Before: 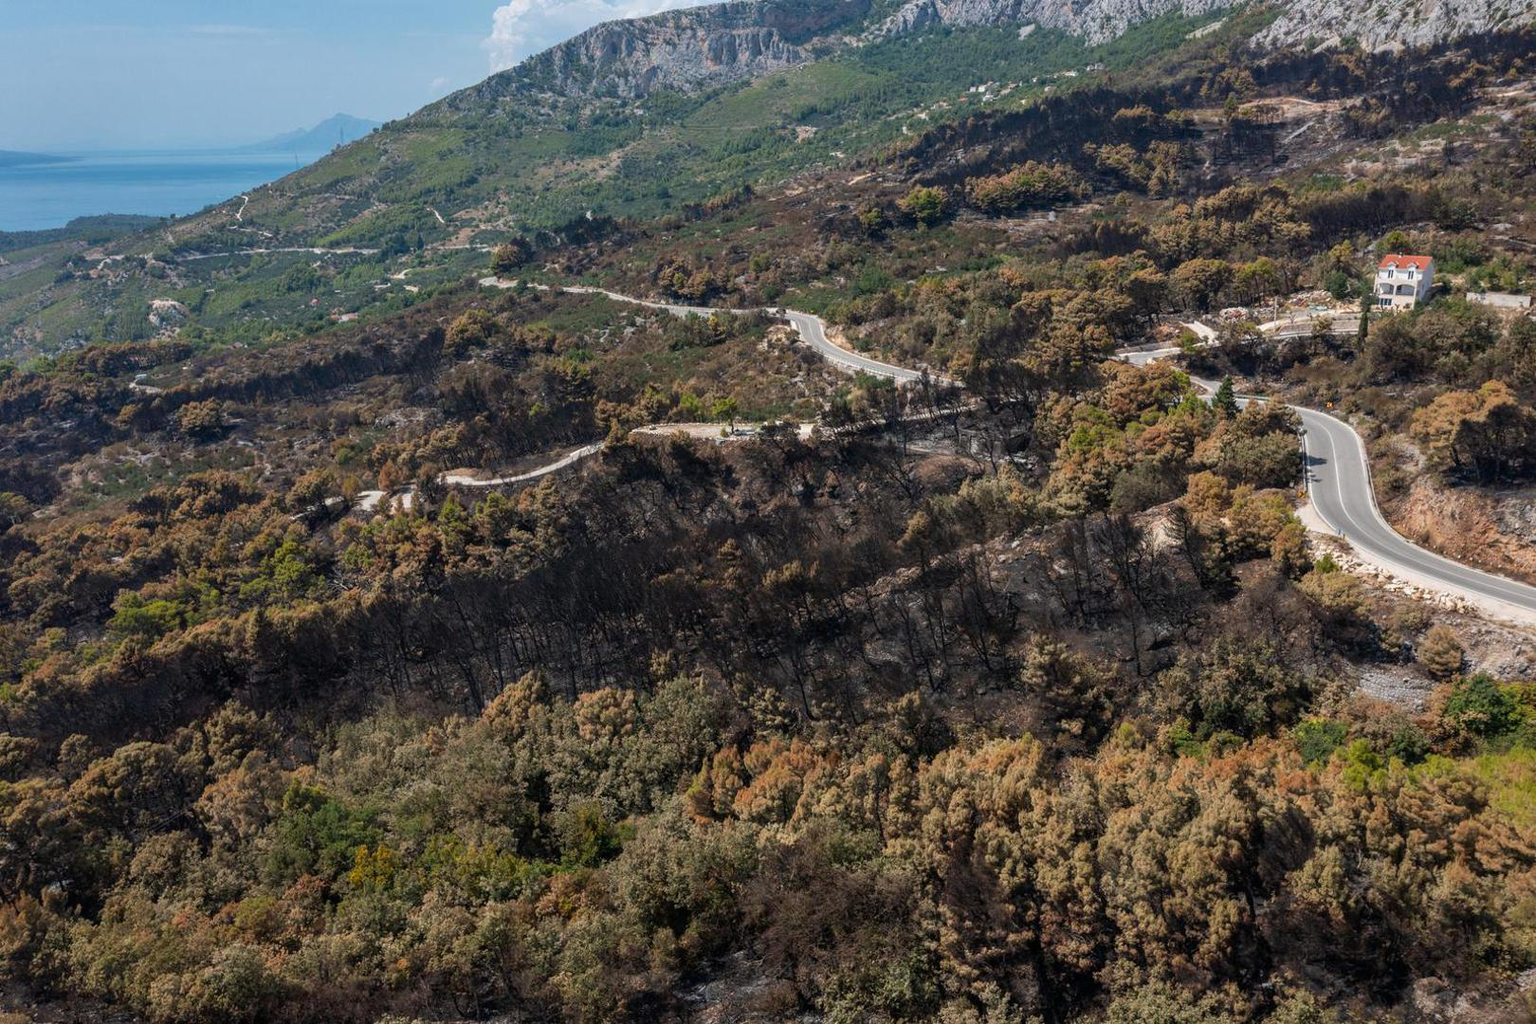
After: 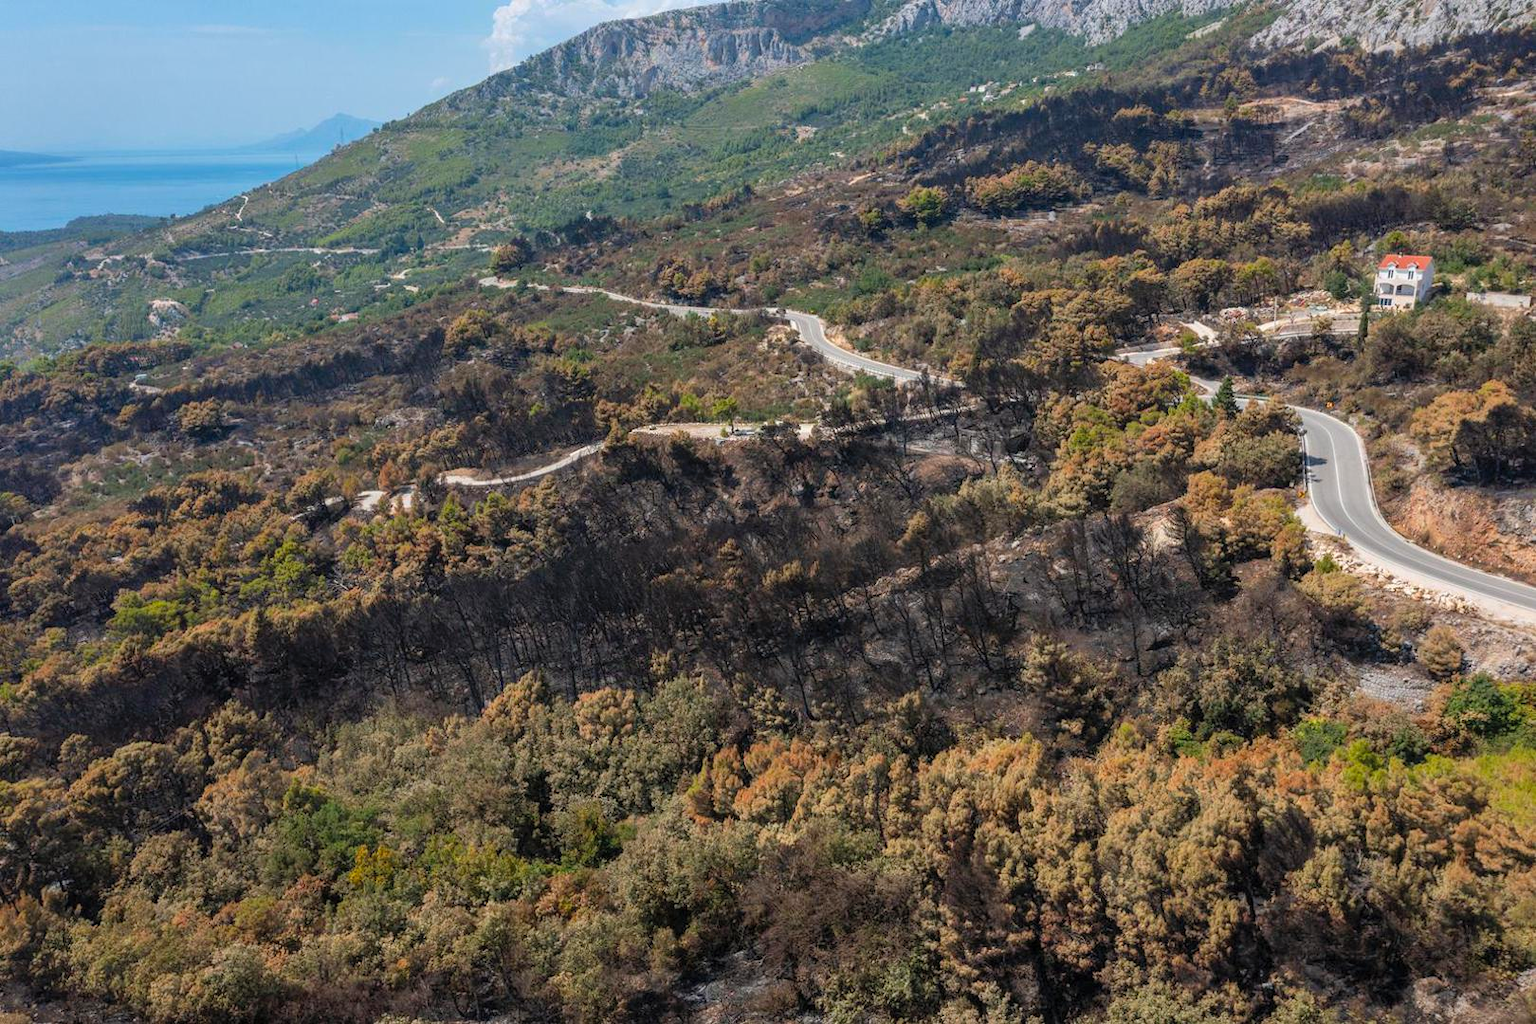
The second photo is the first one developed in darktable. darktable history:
contrast brightness saturation: brightness 0.09, saturation 0.194
